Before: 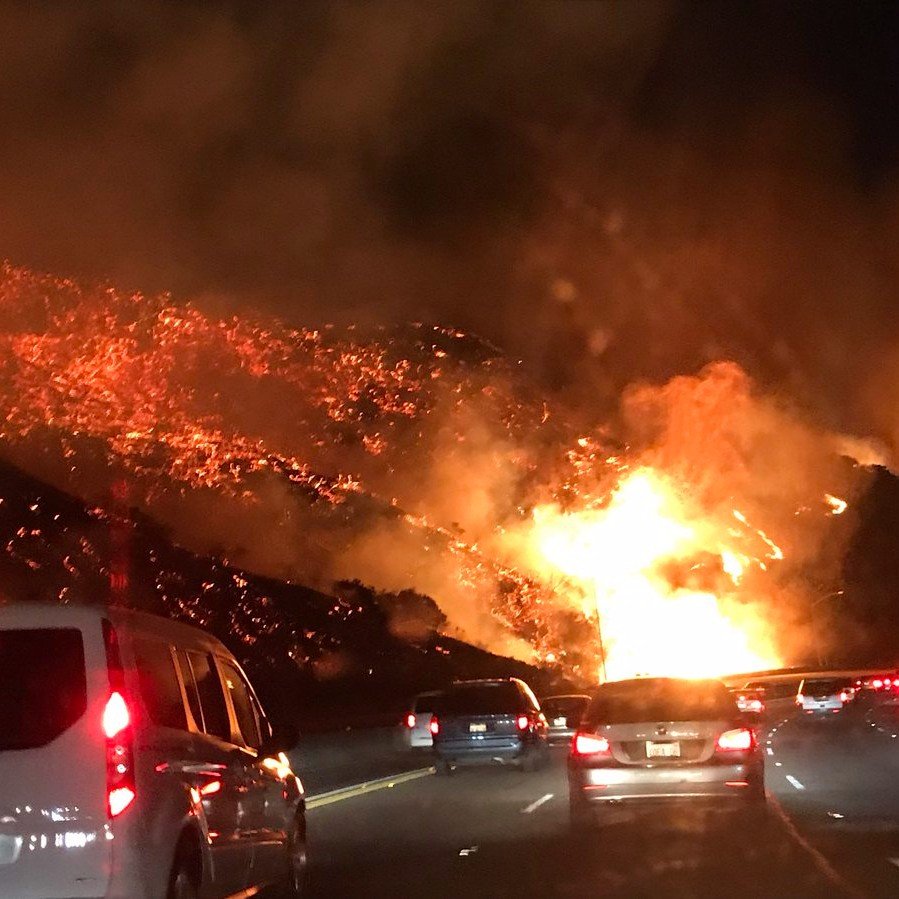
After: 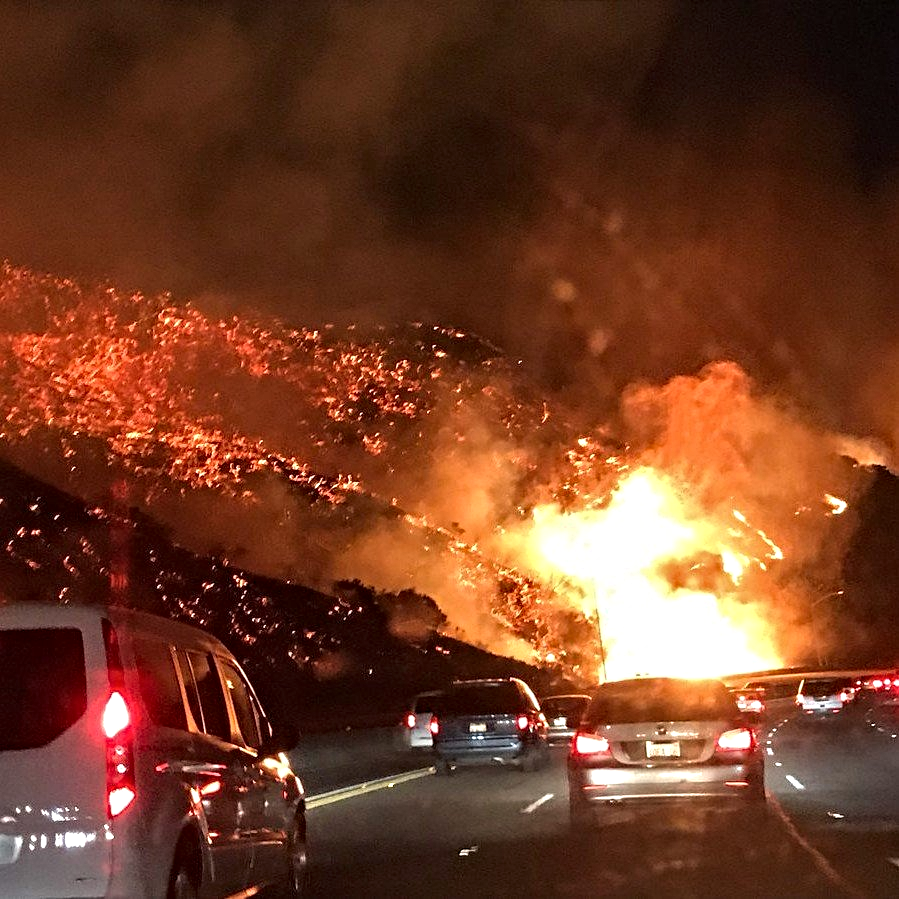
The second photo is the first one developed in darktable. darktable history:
contrast equalizer: y [[0.506, 0.531, 0.562, 0.606, 0.638, 0.669], [0.5 ×6], [0.5 ×6], [0 ×6], [0 ×6]]
